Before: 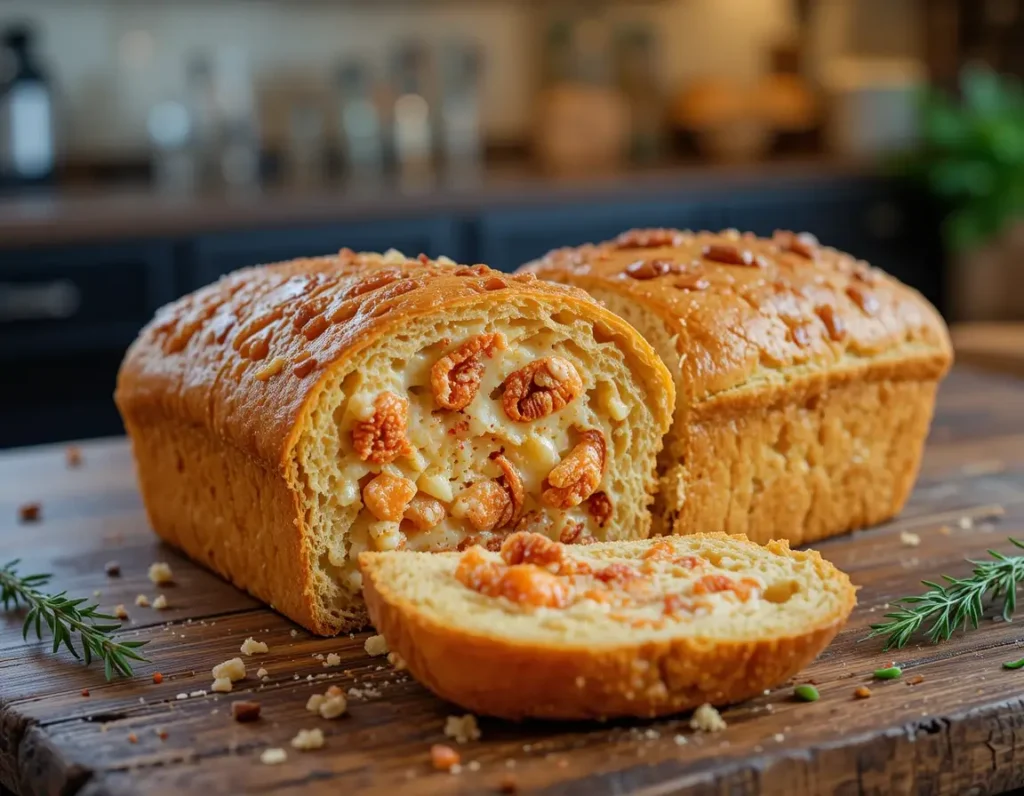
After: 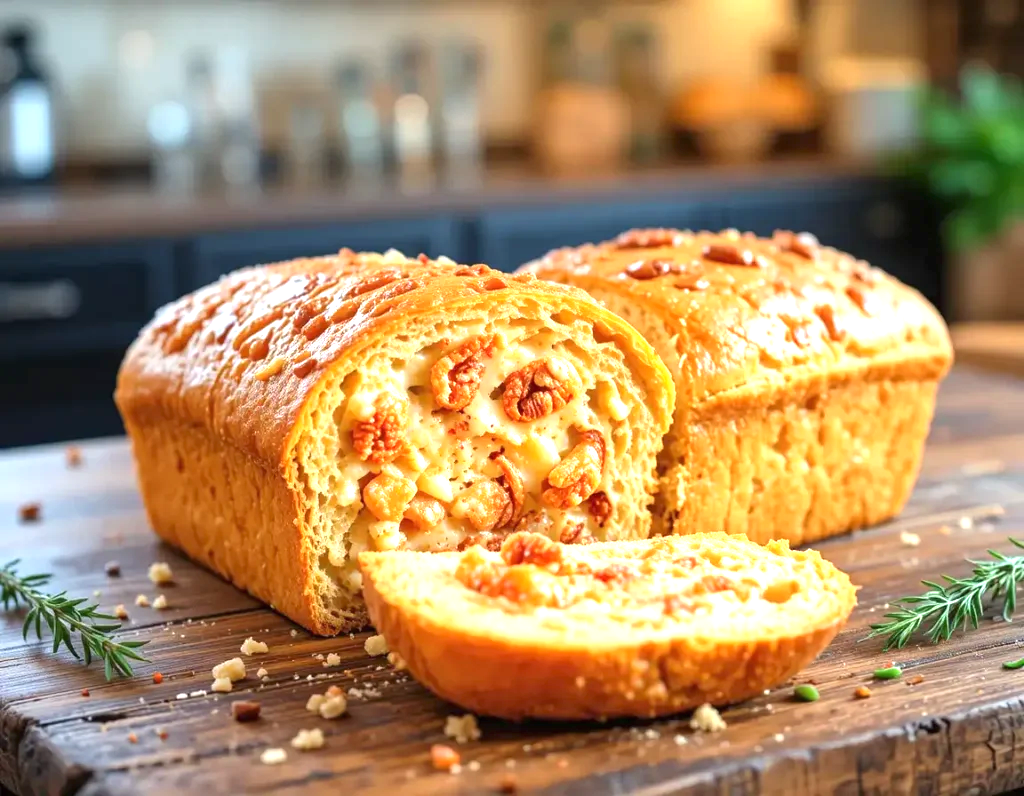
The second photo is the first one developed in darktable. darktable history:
exposure: black level correction 0, exposure 1.332 EV, compensate highlight preservation false
